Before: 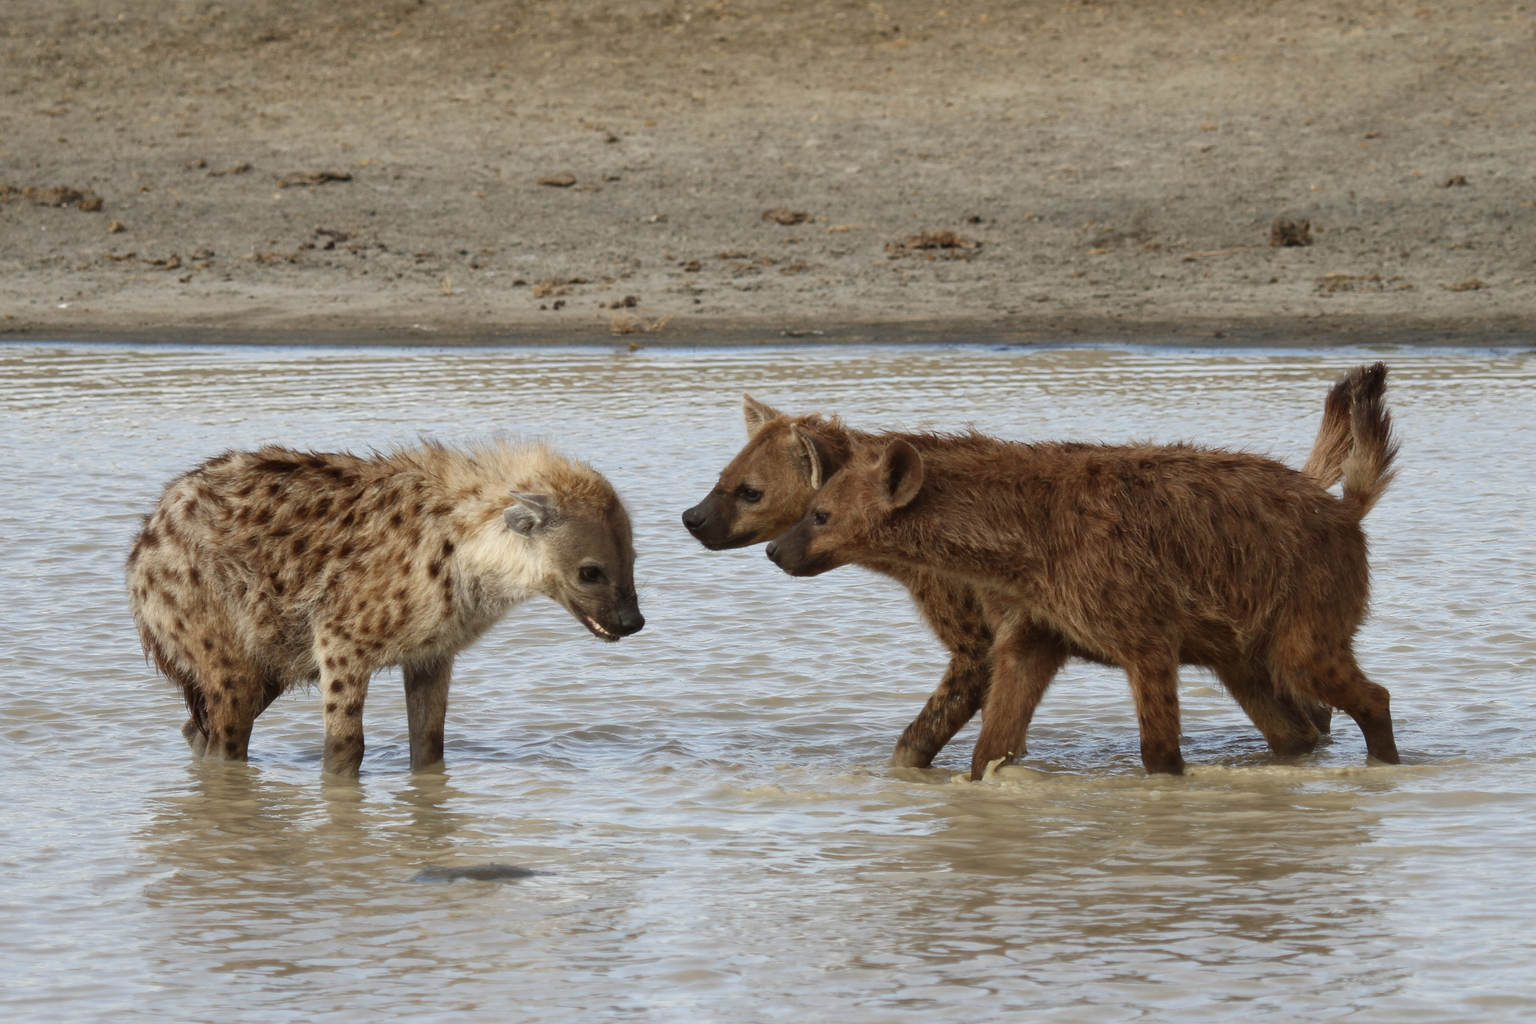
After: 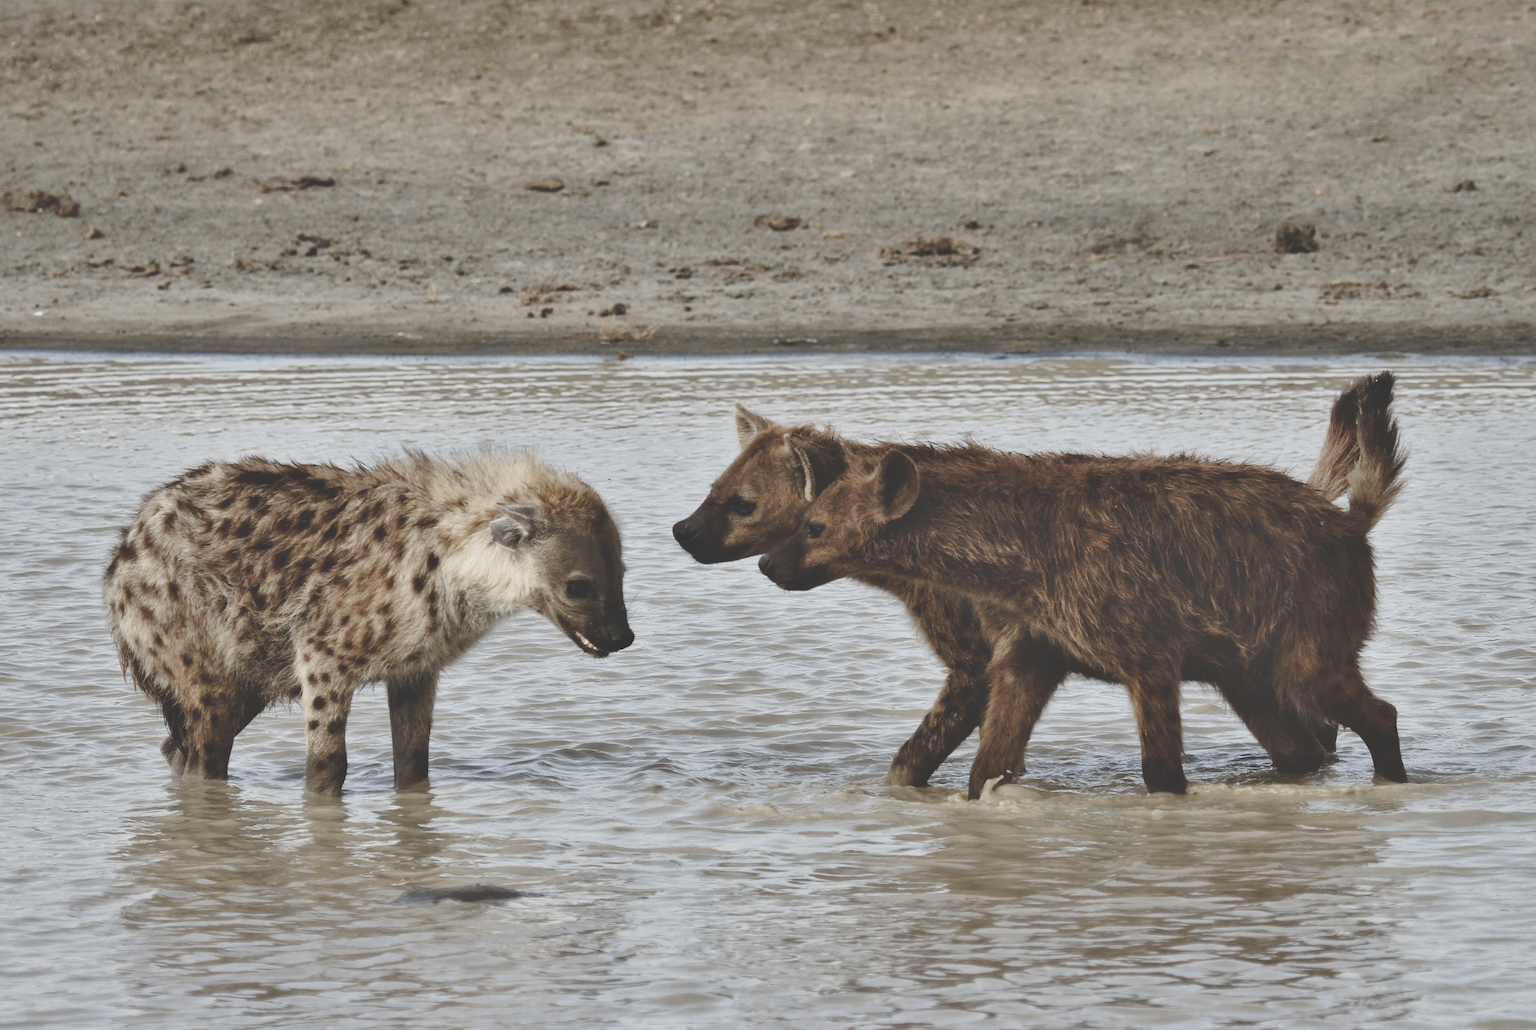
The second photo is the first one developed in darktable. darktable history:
contrast brightness saturation: contrast 0.1, saturation -0.359
shadows and highlights: soften with gaussian
crop and rotate: left 1.664%, right 0.645%, bottom 1.665%
tone curve: curves: ch0 [(0, 0) (0.003, 0.211) (0.011, 0.211) (0.025, 0.215) (0.044, 0.218) (0.069, 0.224) (0.1, 0.227) (0.136, 0.233) (0.177, 0.247) (0.224, 0.275) (0.277, 0.309) (0.335, 0.366) (0.399, 0.438) (0.468, 0.515) (0.543, 0.586) (0.623, 0.658) (0.709, 0.735) (0.801, 0.821) (0.898, 0.889) (1, 1)], preserve colors none
